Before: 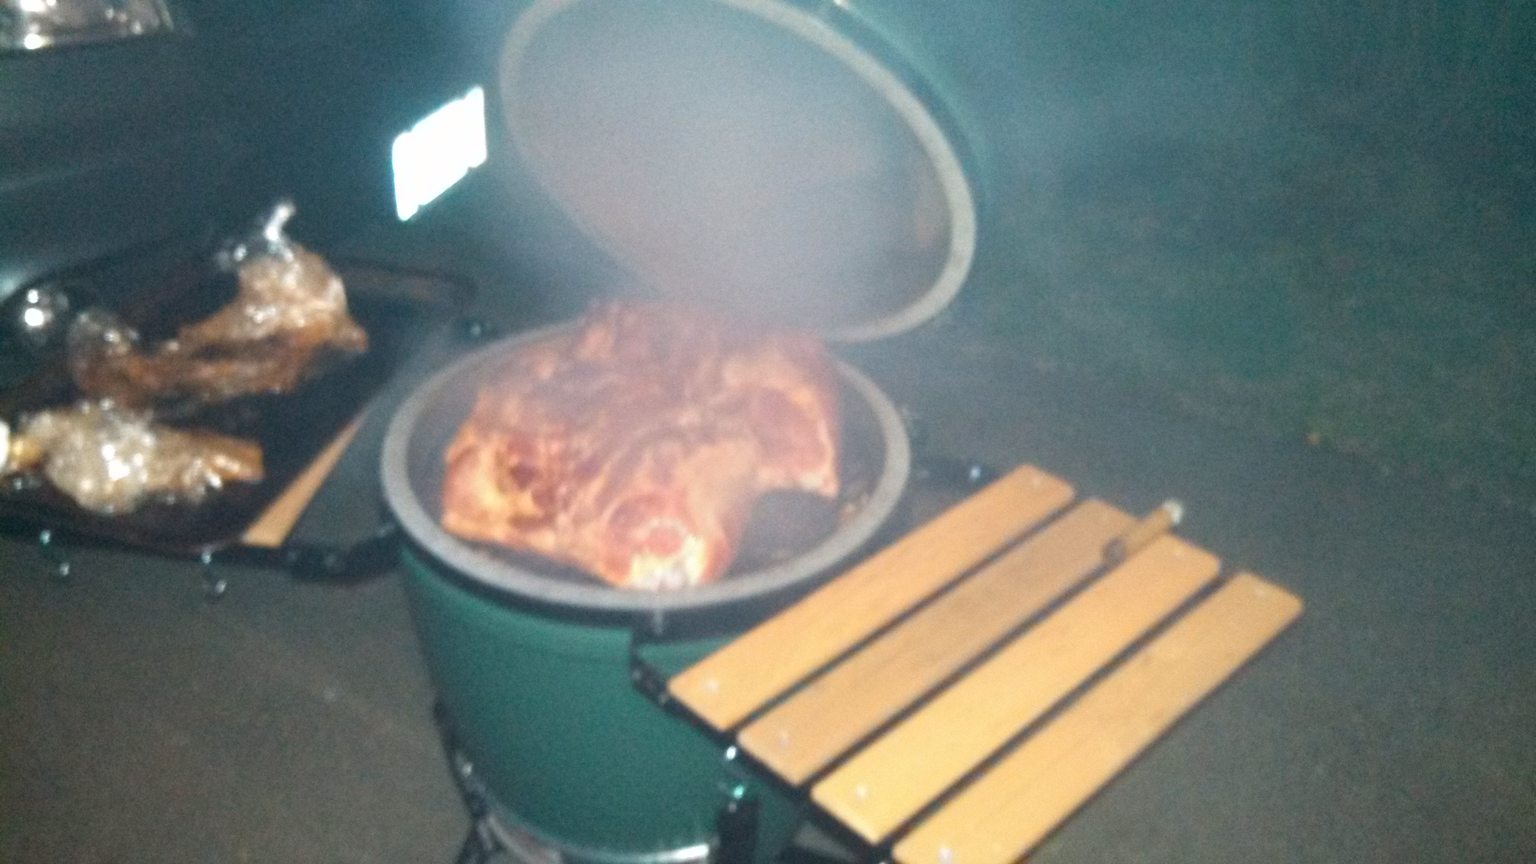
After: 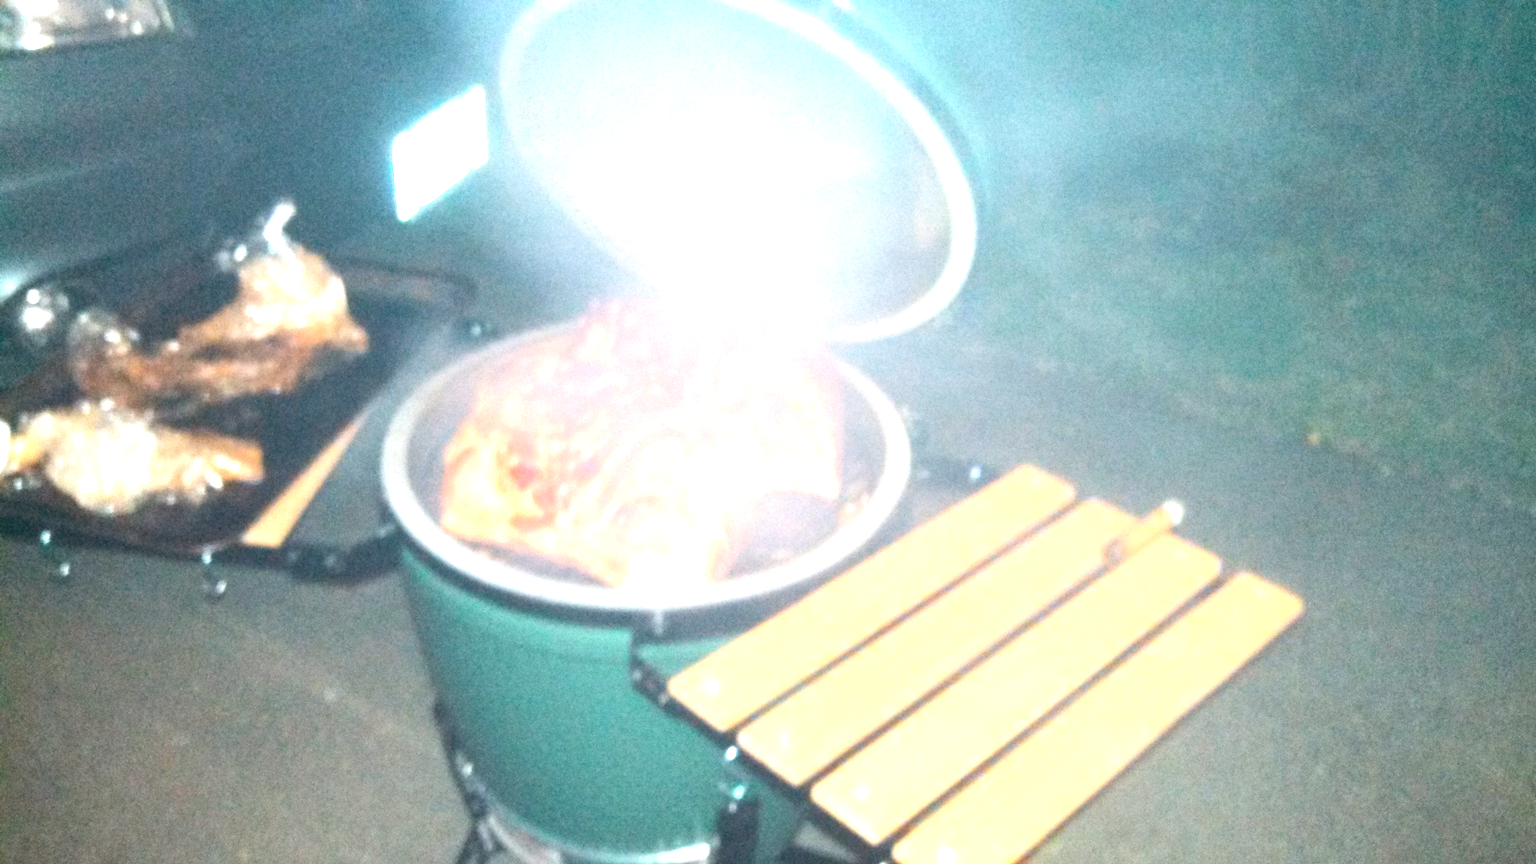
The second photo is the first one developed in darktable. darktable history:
exposure: black level correction 0, exposure 1.498 EV, compensate exposure bias true, compensate highlight preservation false
contrast brightness saturation: contrast 0.139
